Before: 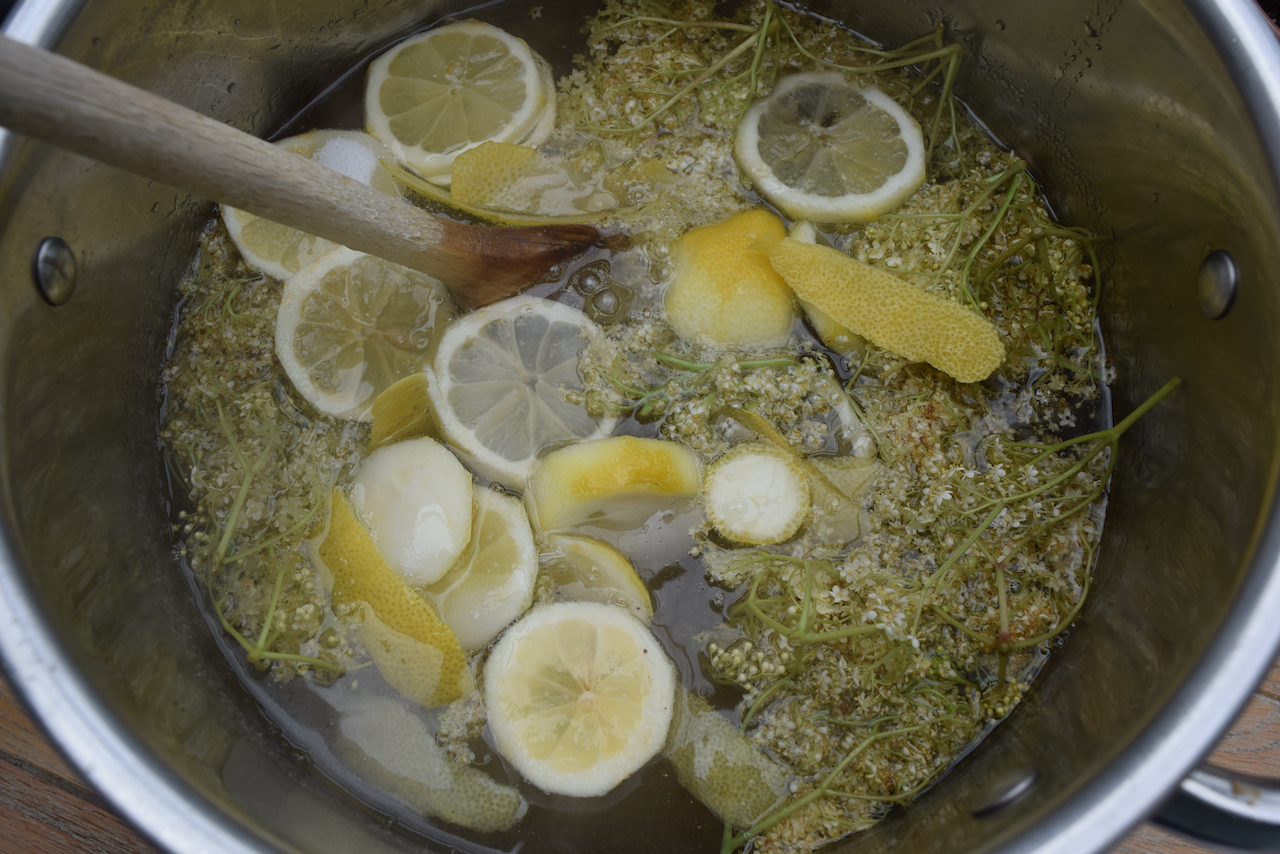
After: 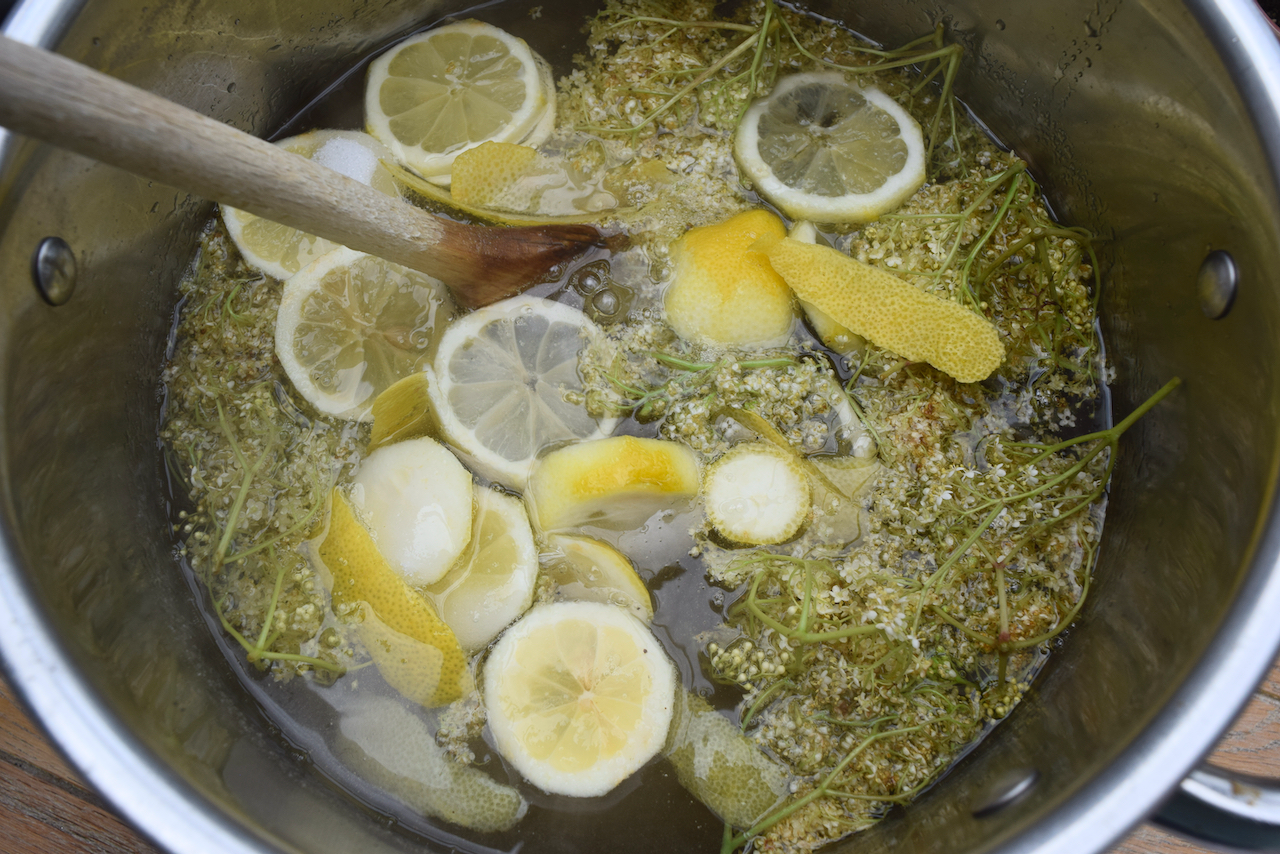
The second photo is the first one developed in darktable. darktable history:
contrast brightness saturation: contrast 0.2, brightness 0.162, saturation 0.224
tone equalizer: edges refinement/feathering 500, mask exposure compensation -1.57 EV, preserve details no
